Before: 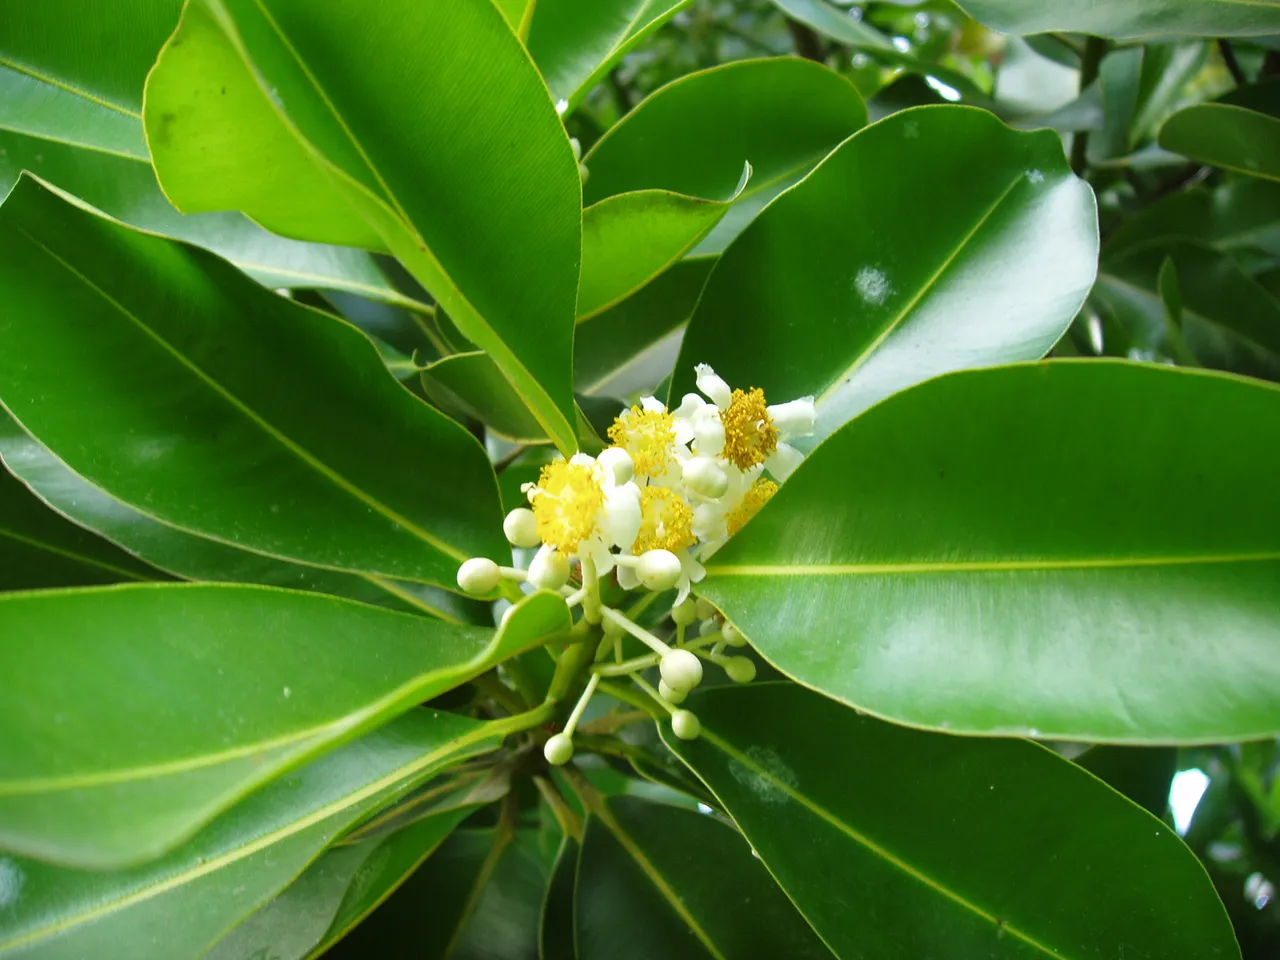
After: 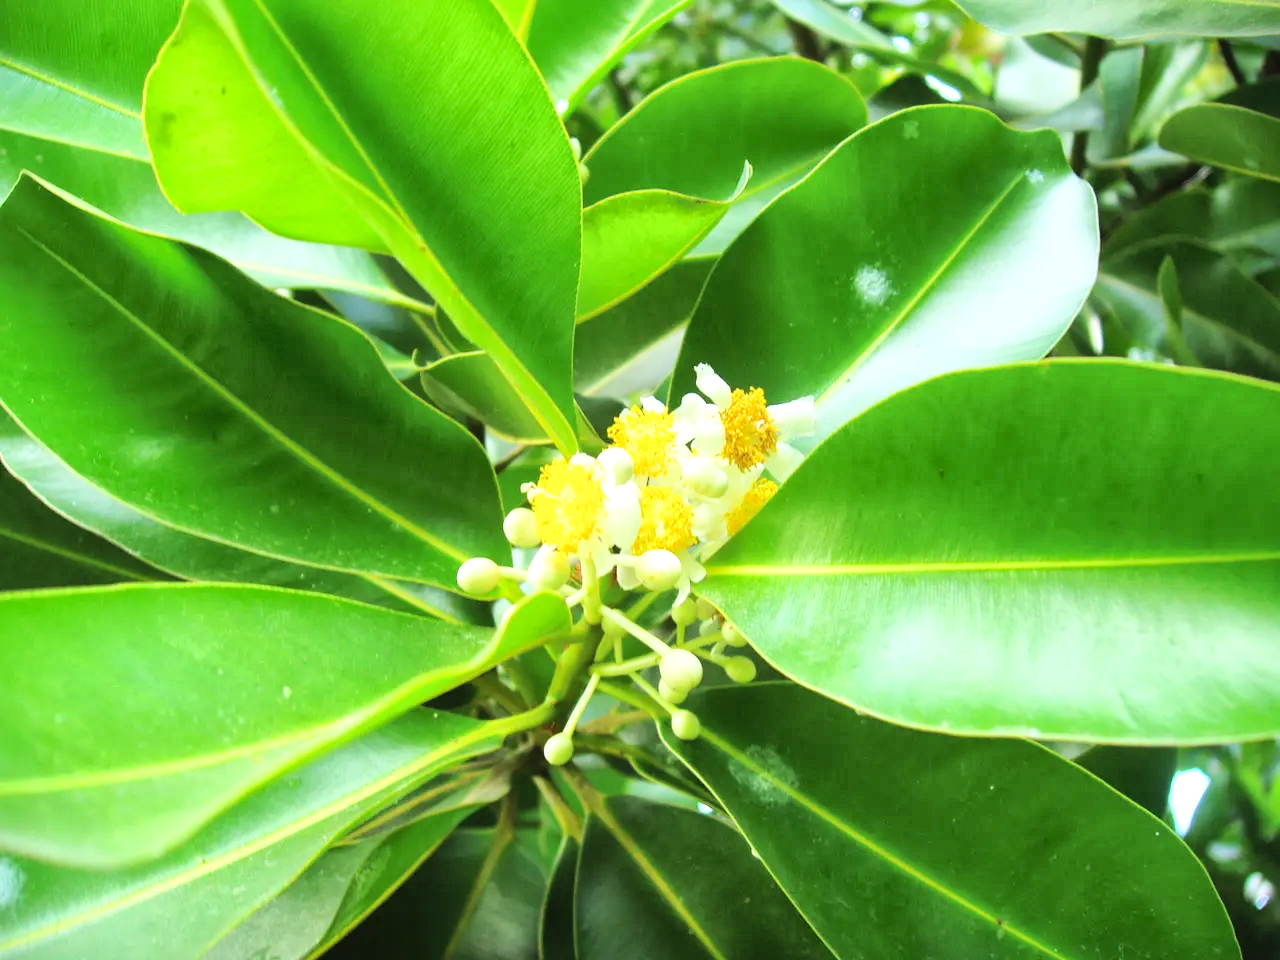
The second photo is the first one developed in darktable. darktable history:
global tonemap: drago (1, 100), detail 1
tone curve: curves: ch0 [(0, 0) (0.093, 0.104) (0.226, 0.291) (0.327, 0.431) (0.471, 0.648) (0.759, 0.926) (1, 1)], color space Lab, linked channels, preserve colors none
